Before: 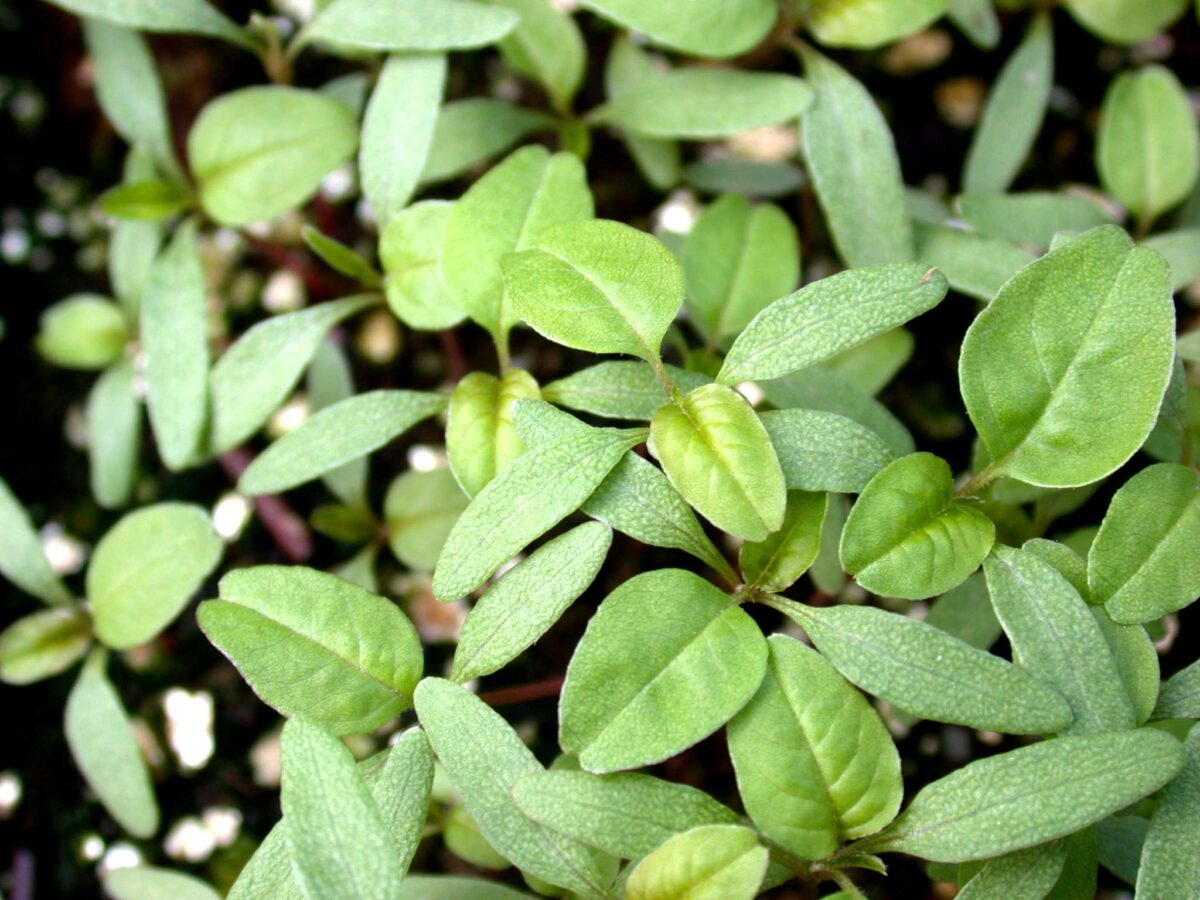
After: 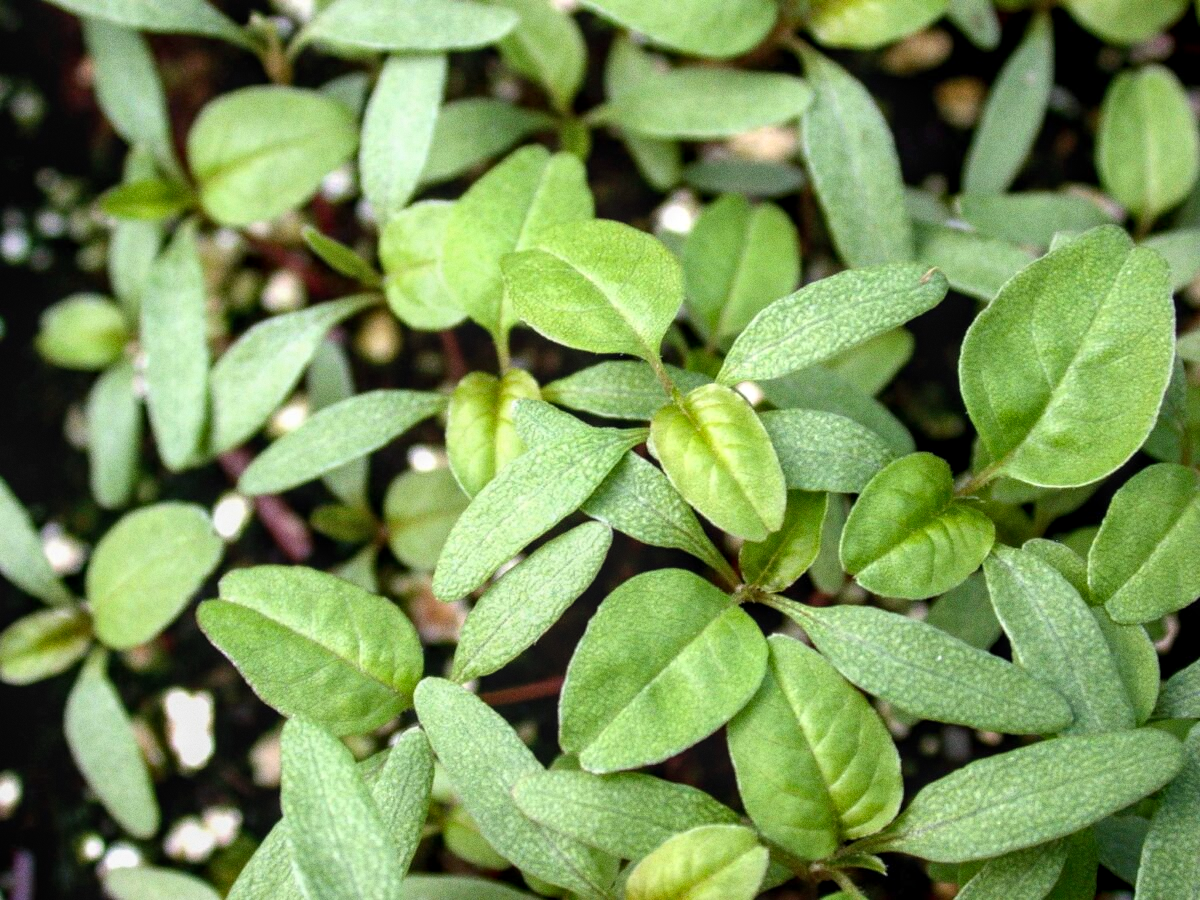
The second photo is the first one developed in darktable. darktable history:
local contrast: on, module defaults
grain: coarseness 0.09 ISO
